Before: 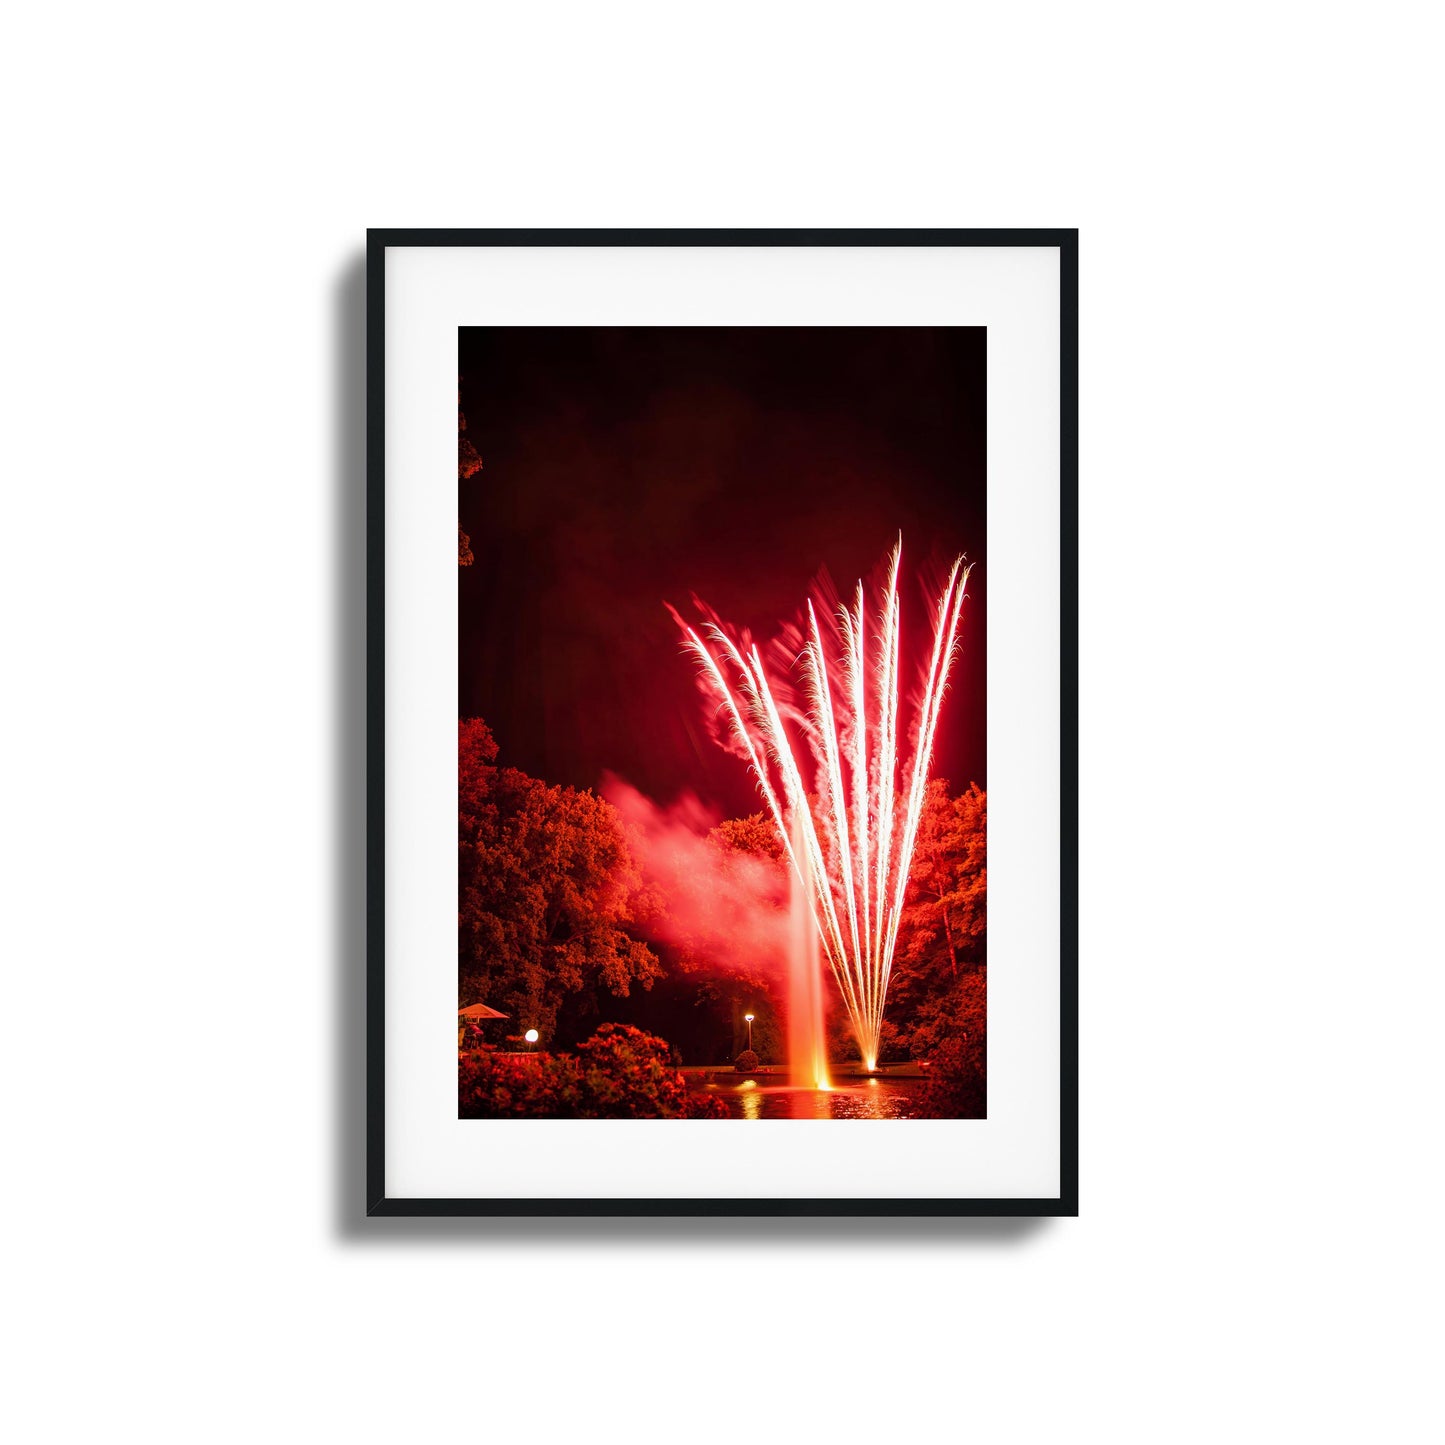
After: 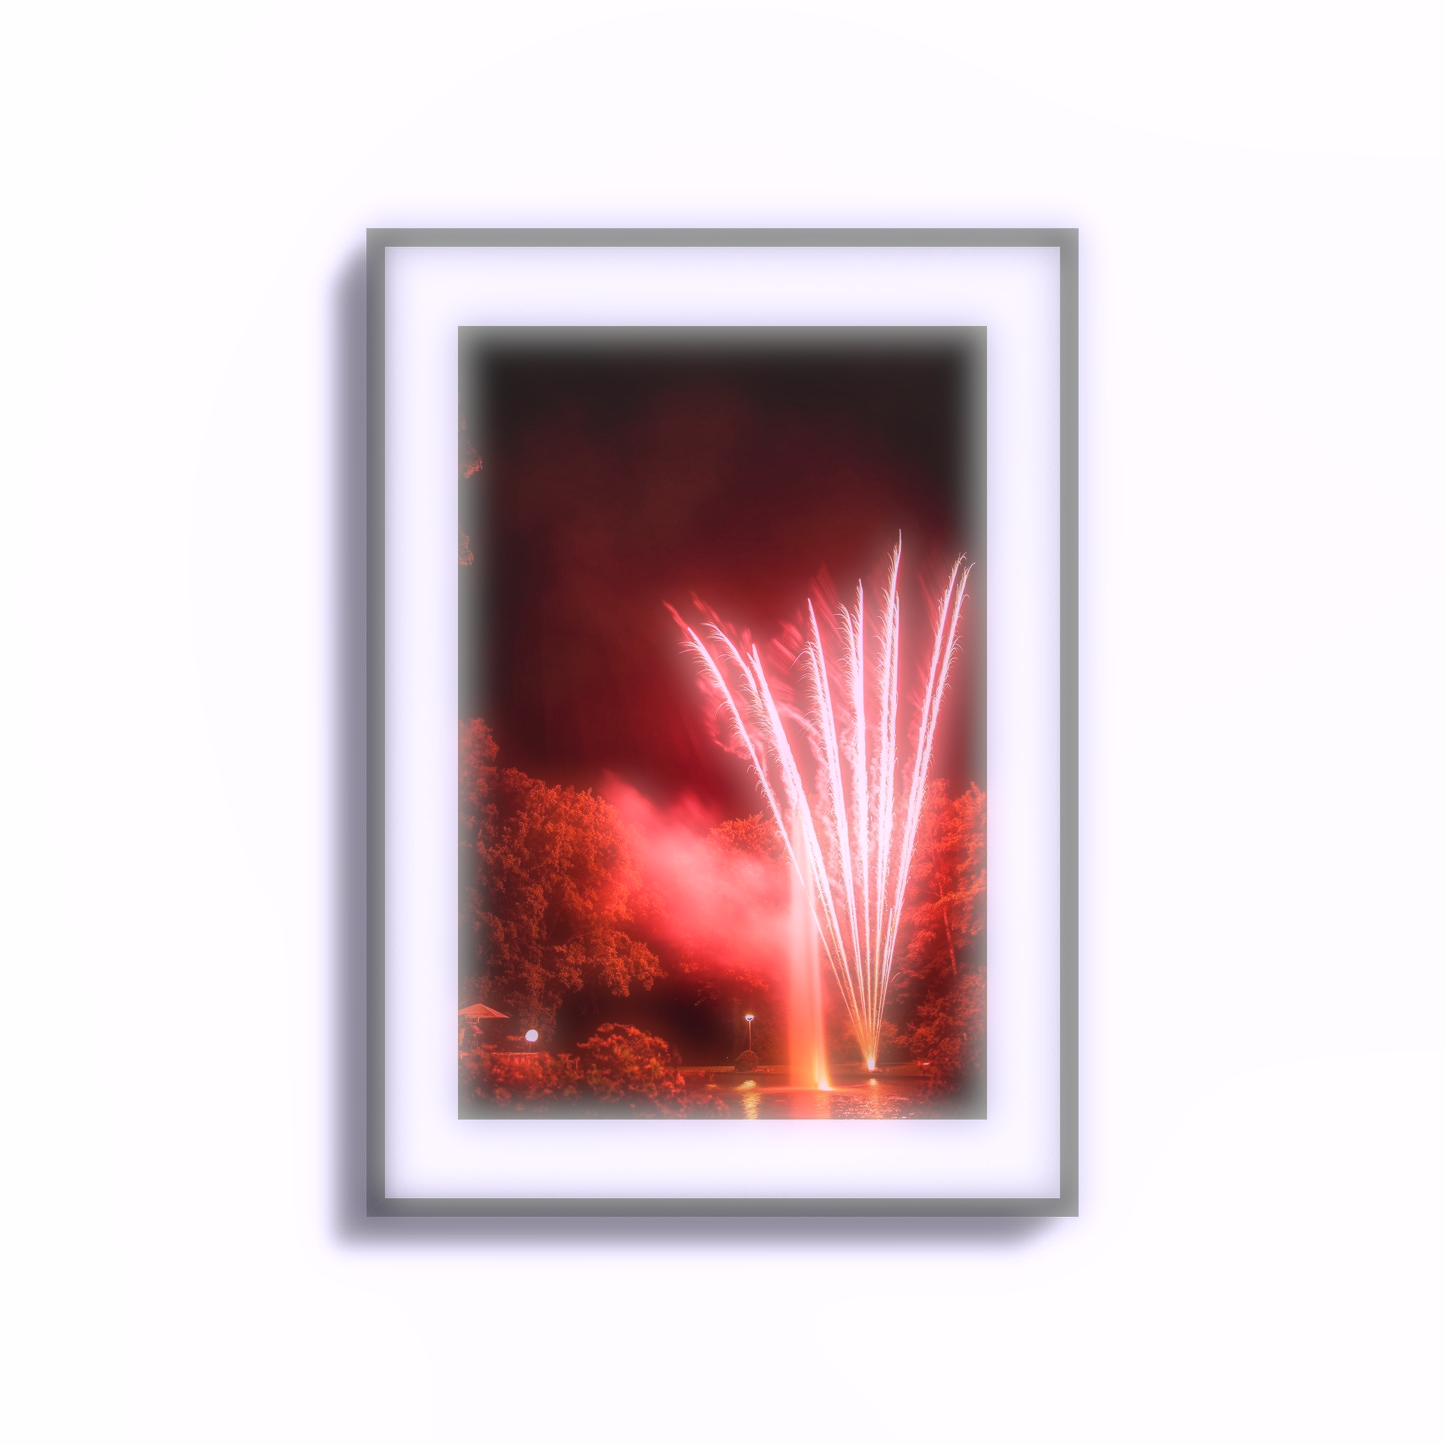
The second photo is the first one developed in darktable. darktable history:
local contrast: on, module defaults
white balance: red 1.042, blue 1.17
soften: on, module defaults
